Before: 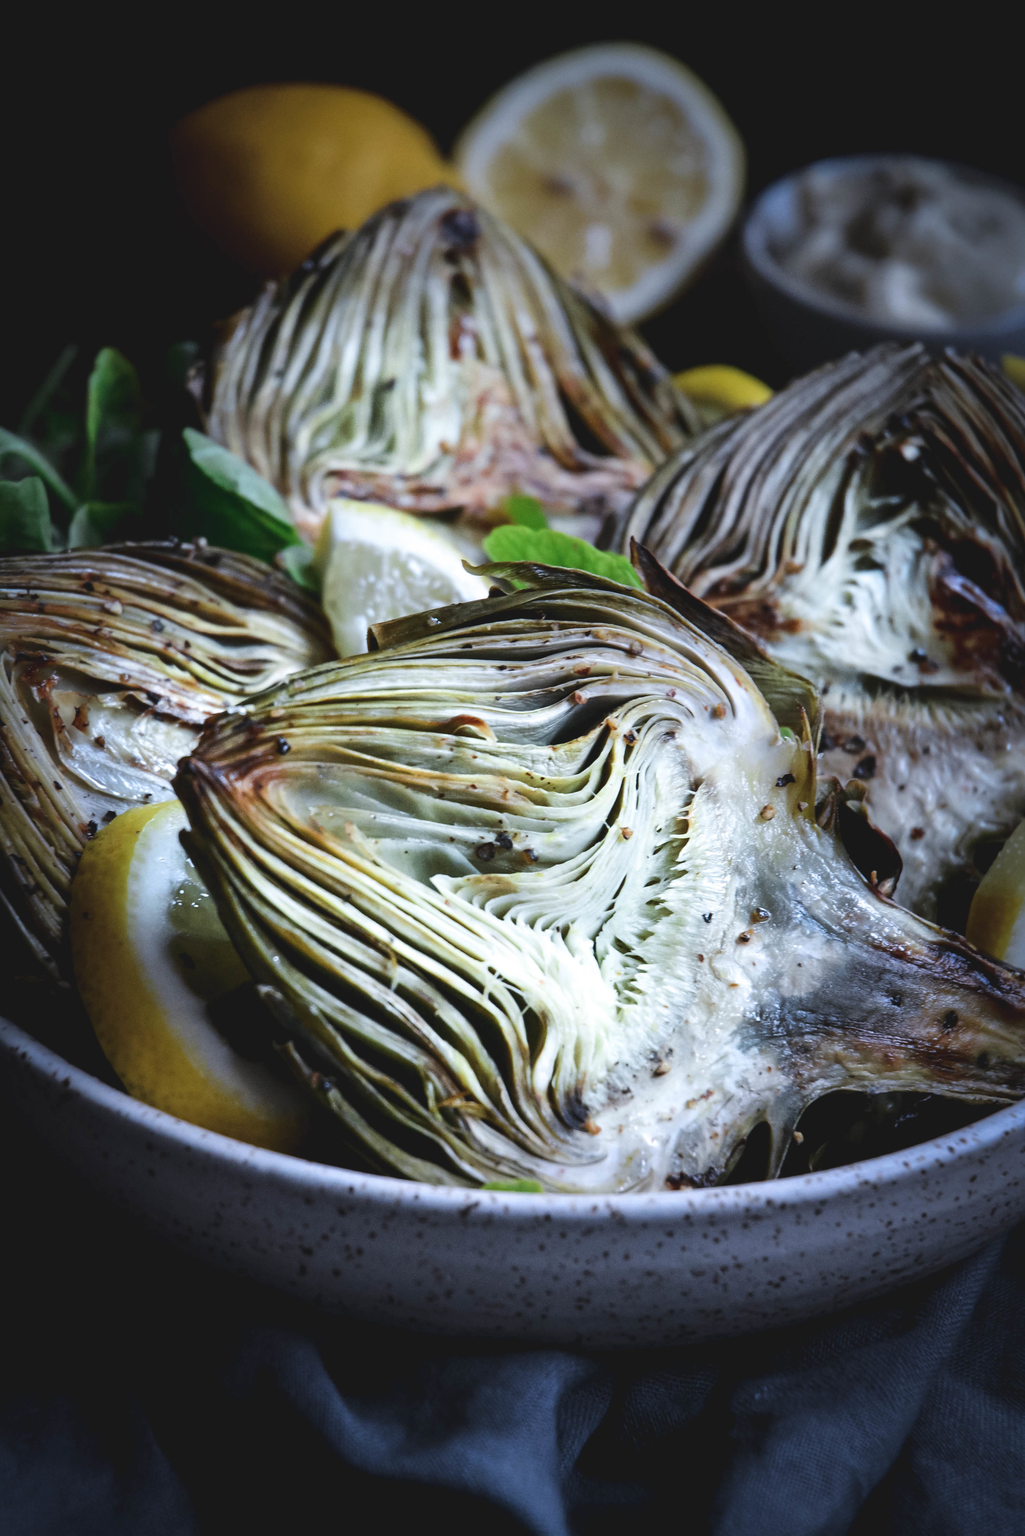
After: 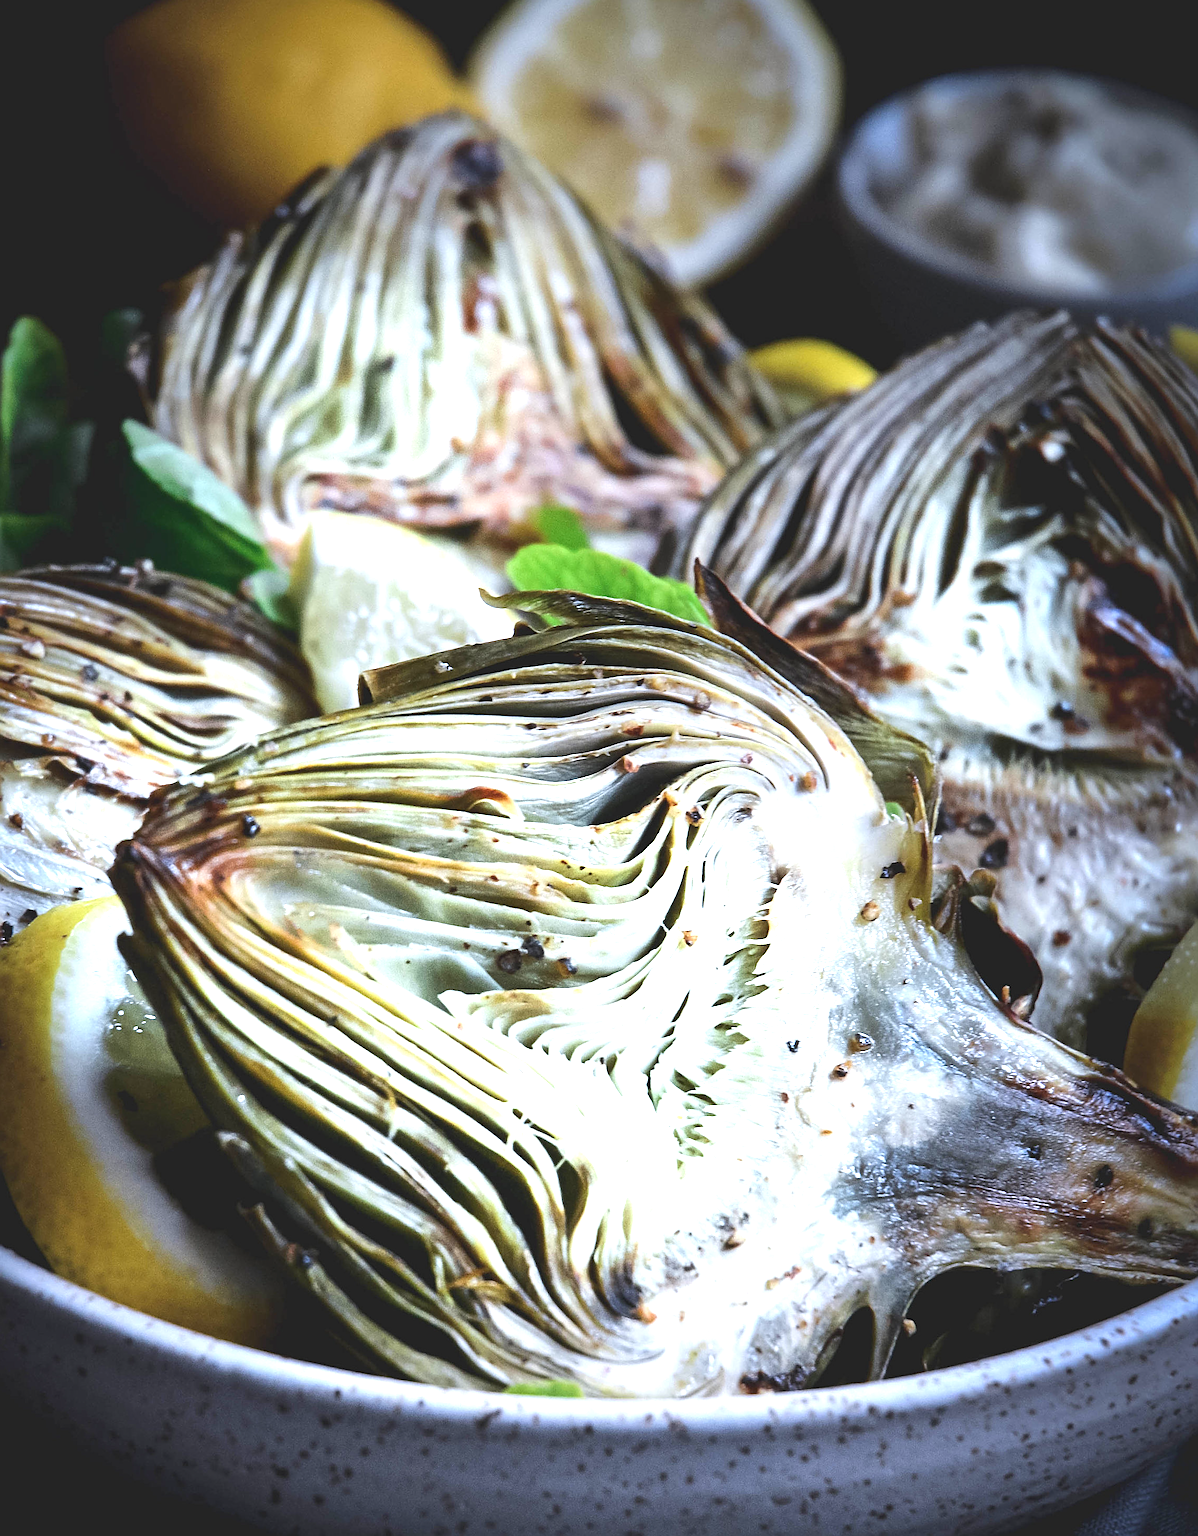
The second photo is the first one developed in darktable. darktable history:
sharpen: amount 0.572
crop: left 8.546%, top 6.538%, bottom 15.254%
exposure: exposure 0.924 EV, compensate highlight preservation false
